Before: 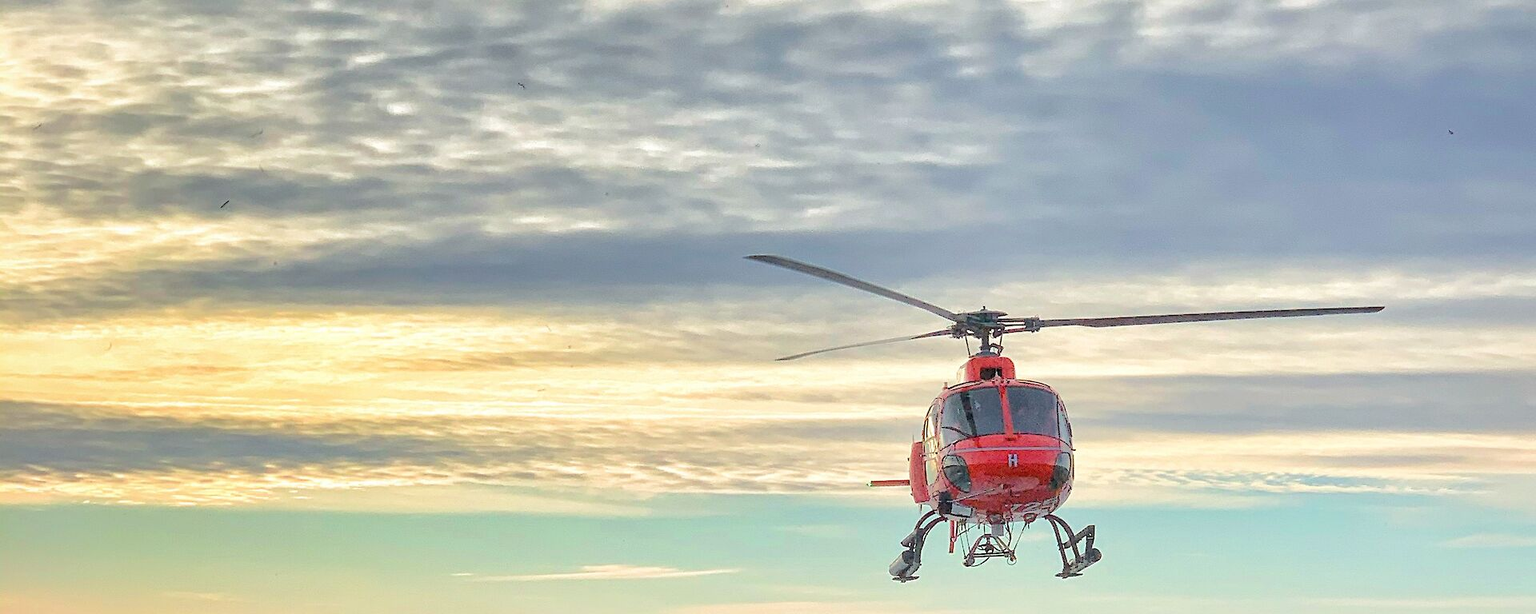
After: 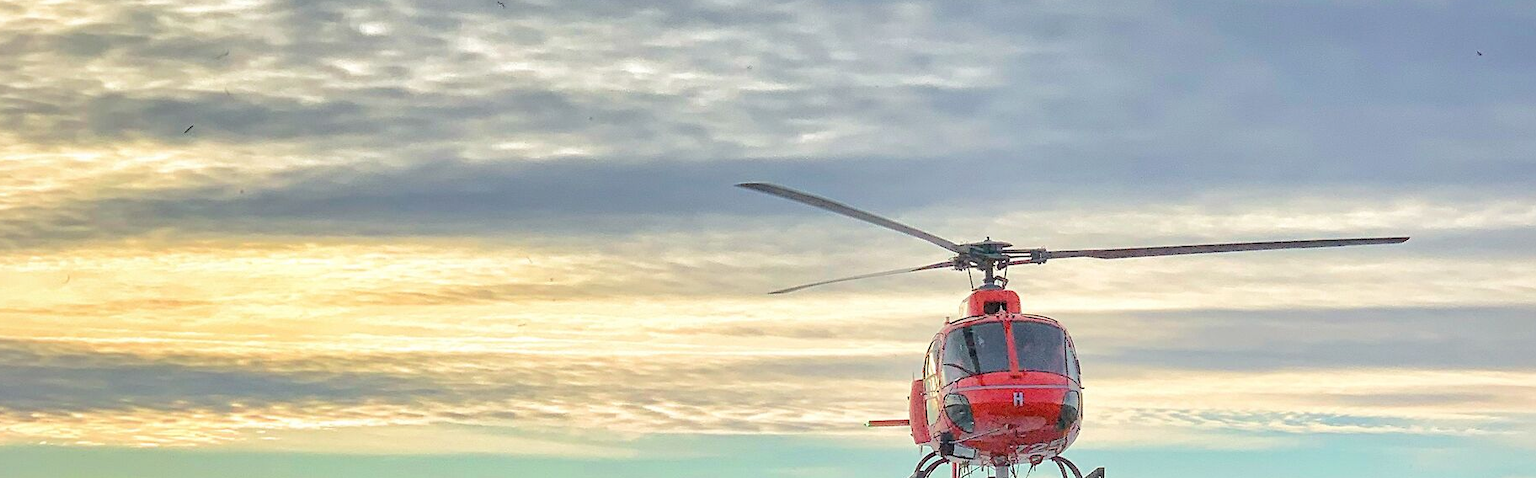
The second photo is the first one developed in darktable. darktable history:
crop and rotate: left 2.991%, top 13.302%, right 1.981%, bottom 12.636%
tone equalizer: -8 EV 0.06 EV, smoothing diameter 25%, edges refinement/feathering 10, preserve details guided filter
base curve: curves: ch0 [(0, 0) (0.989, 0.992)], preserve colors none
